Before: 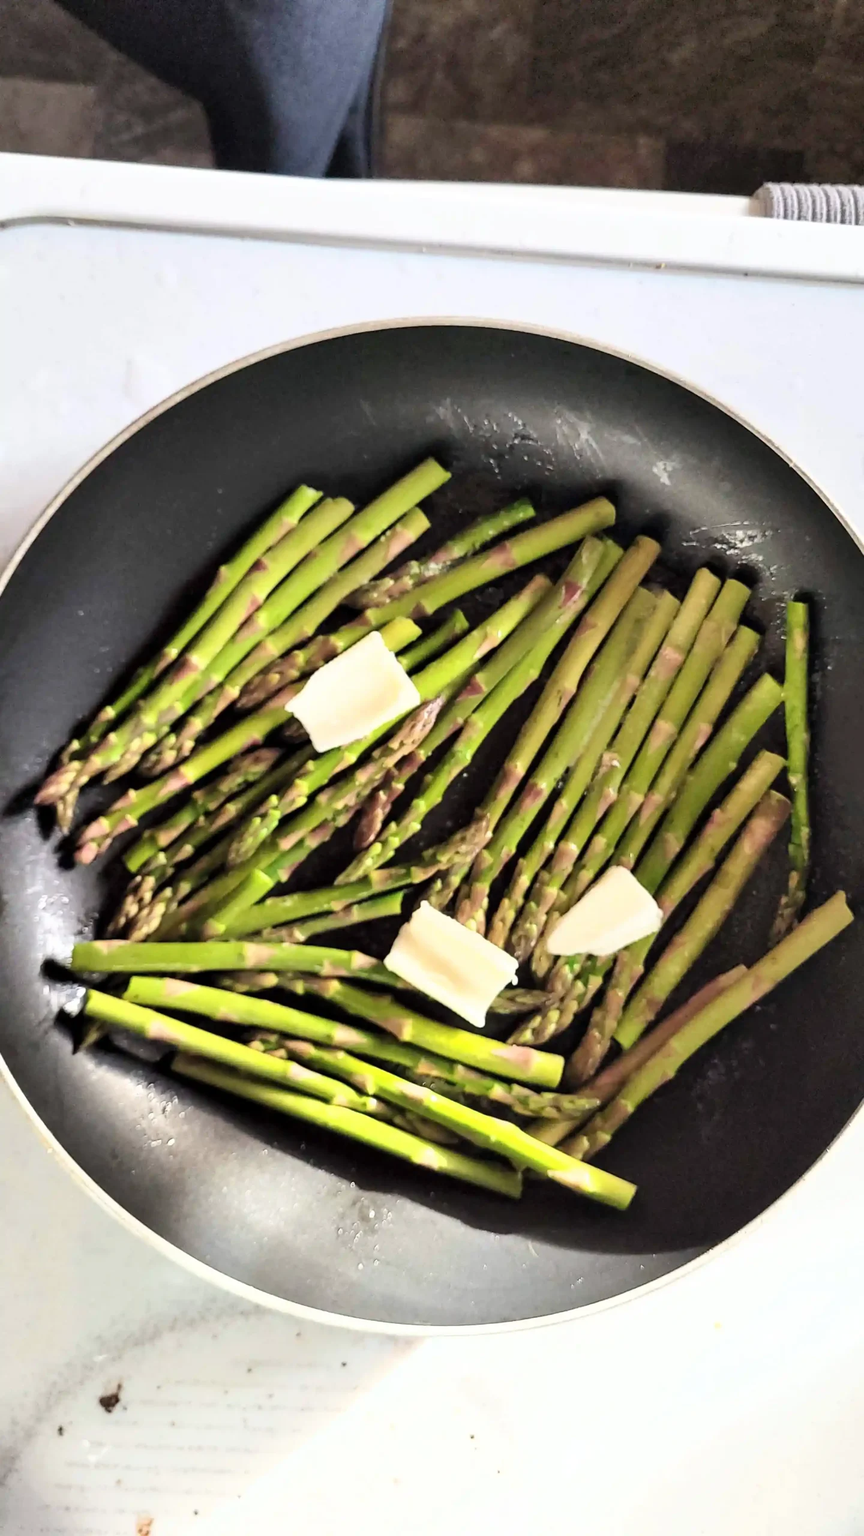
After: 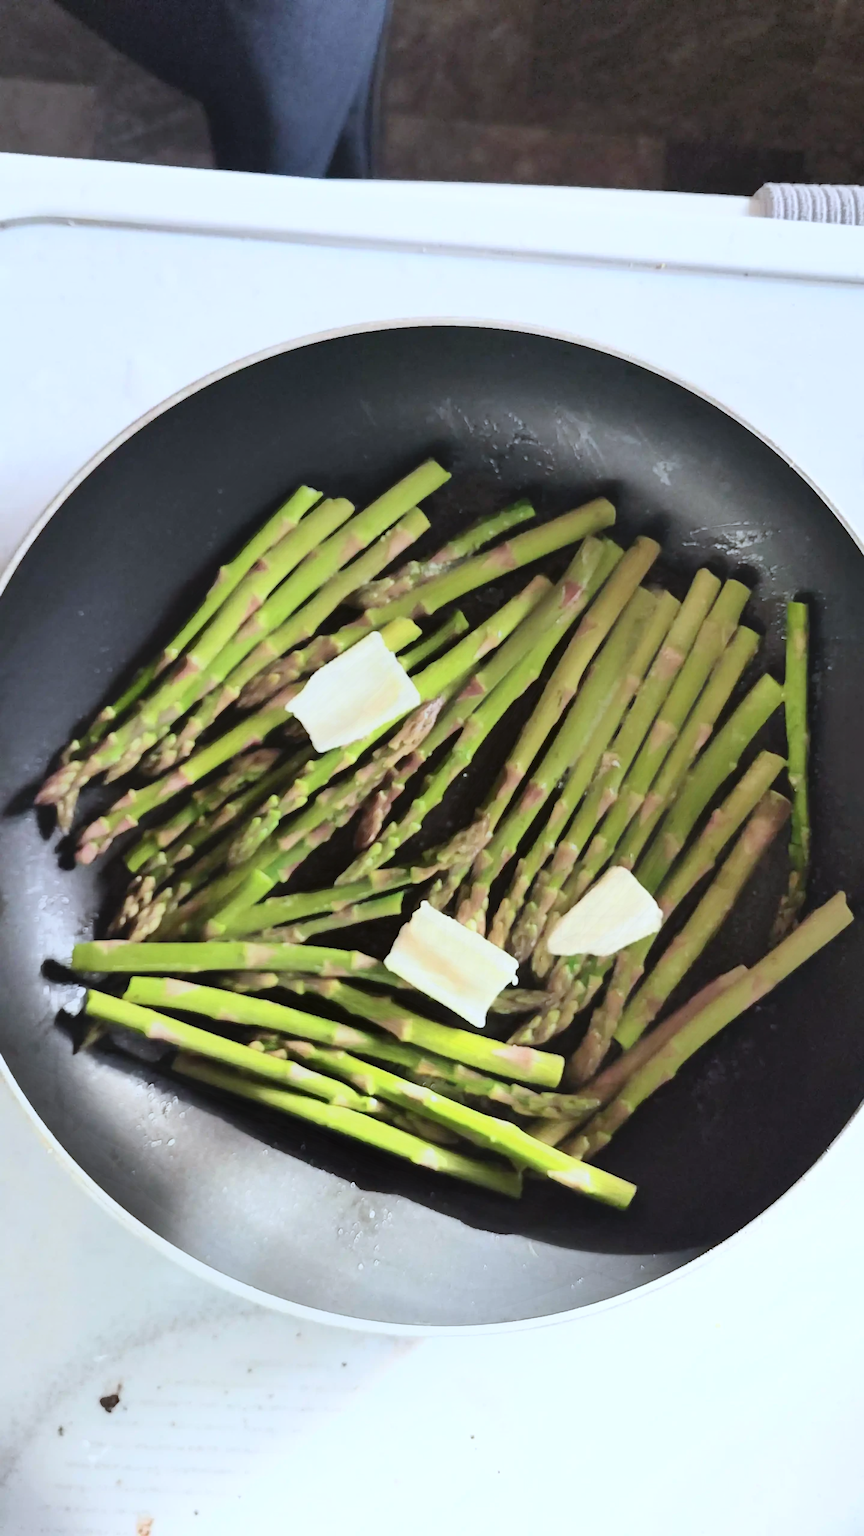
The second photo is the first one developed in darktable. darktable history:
color calibration: x 0.37, y 0.382, temperature 4313.32 K
contrast equalizer: octaves 7, y [[0.6 ×6], [0.55 ×6], [0 ×6], [0 ×6], [0 ×6]], mix -1
